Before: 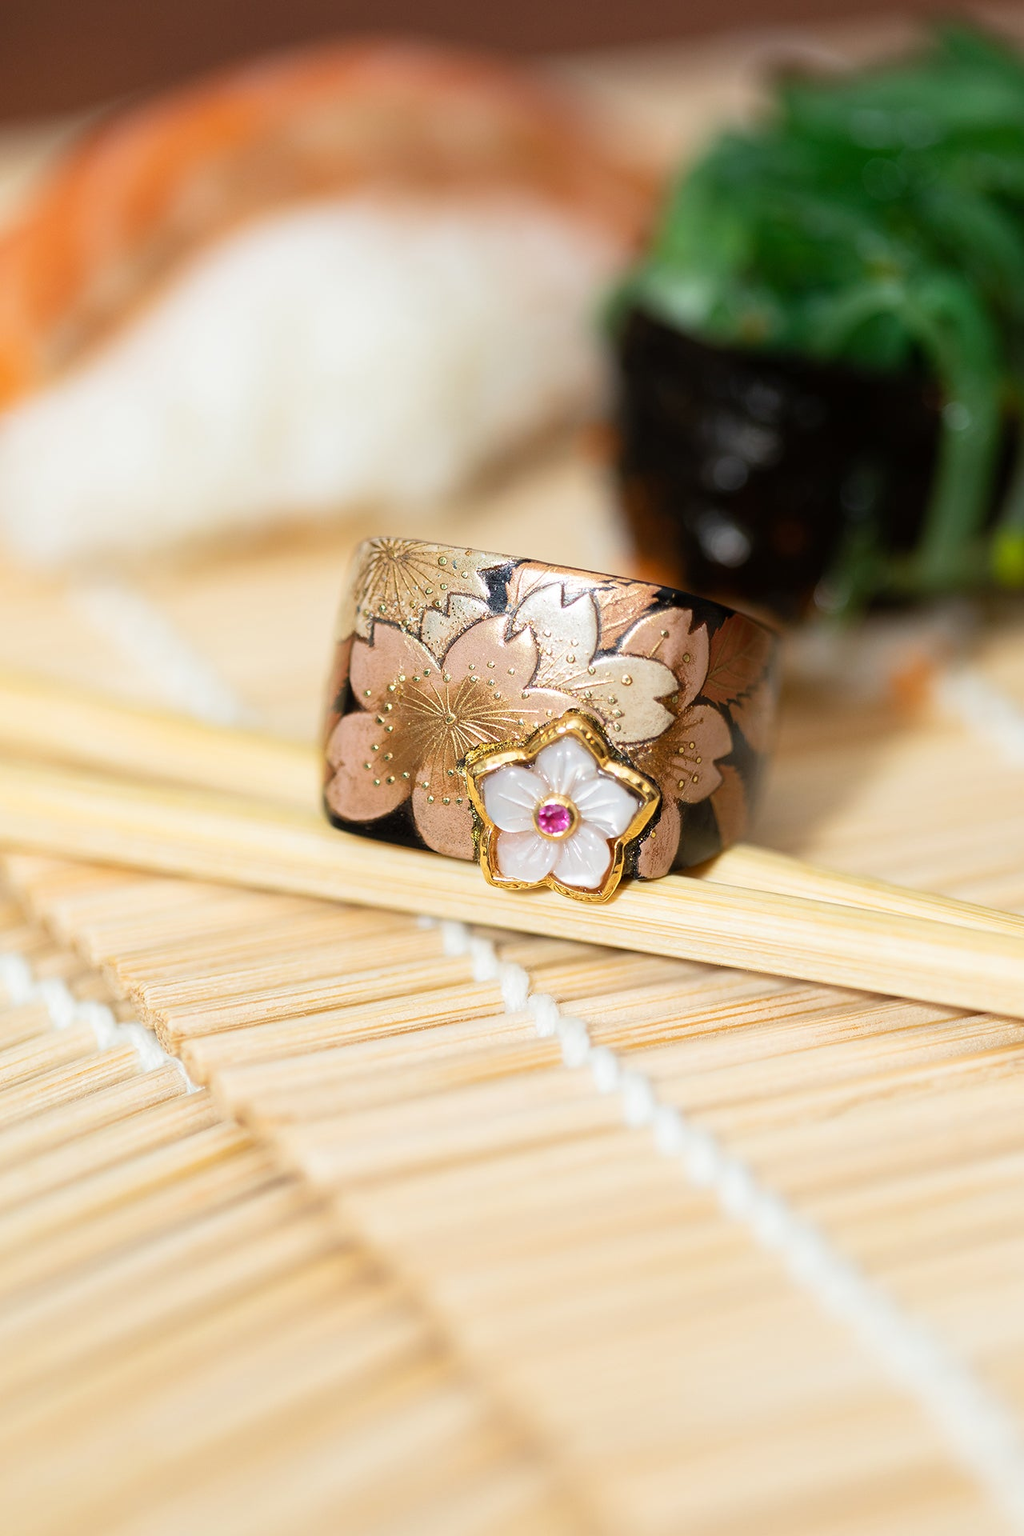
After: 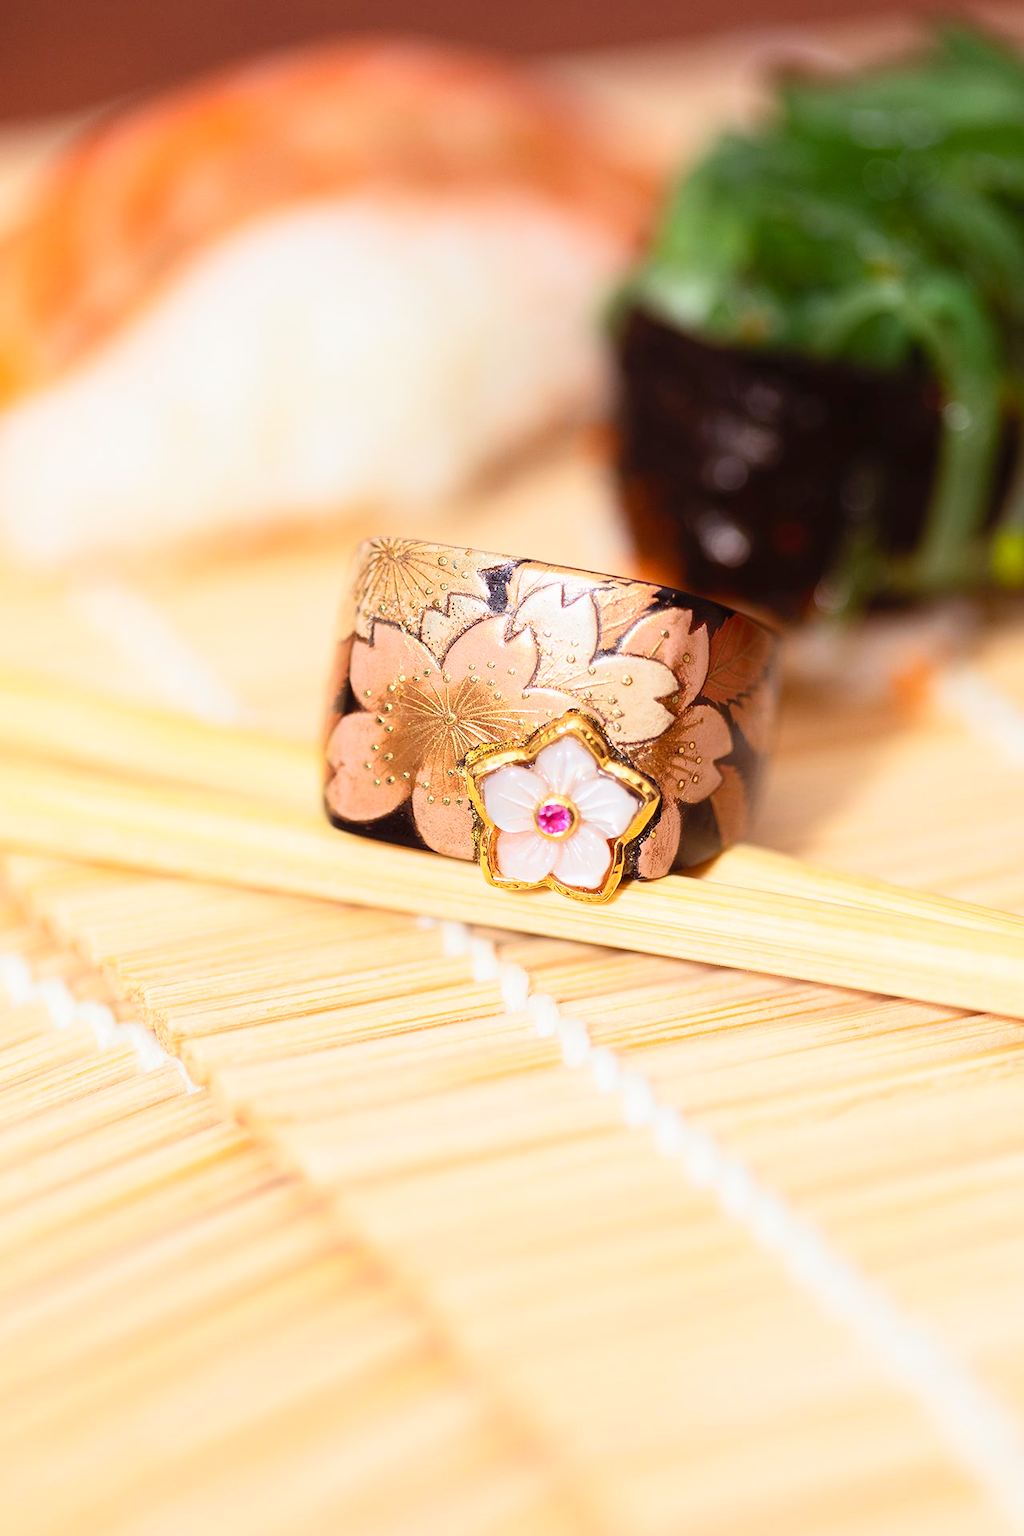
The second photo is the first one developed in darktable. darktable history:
rgb levels: mode RGB, independent channels, levels [[0, 0.474, 1], [0, 0.5, 1], [0, 0.5, 1]]
local contrast: mode bilateral grid, contrast 100, coarseness 100, detail 91%, midtone range 0.2
contrast brightness saturation: contrast 0.2, brightness 0.16, saturation 0.22
